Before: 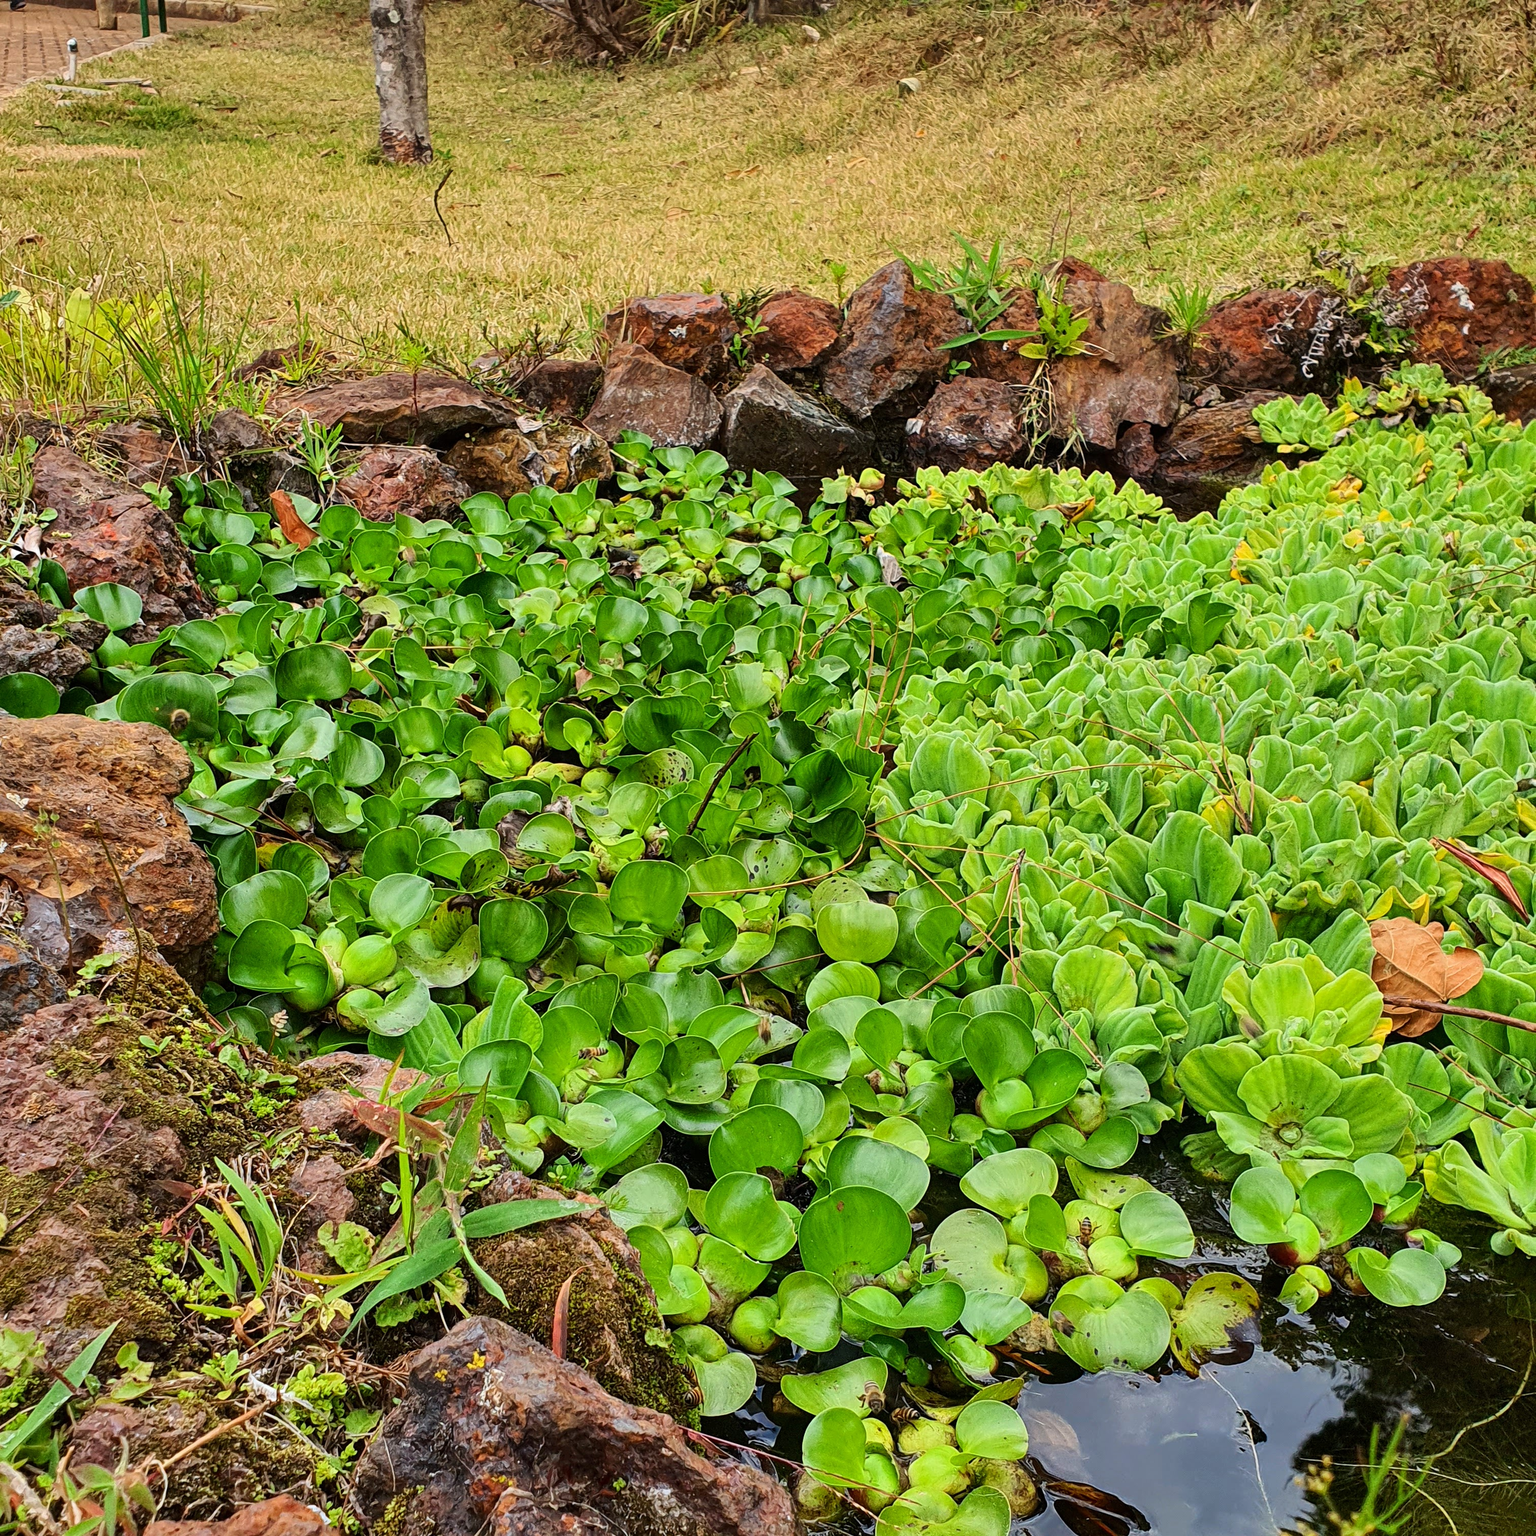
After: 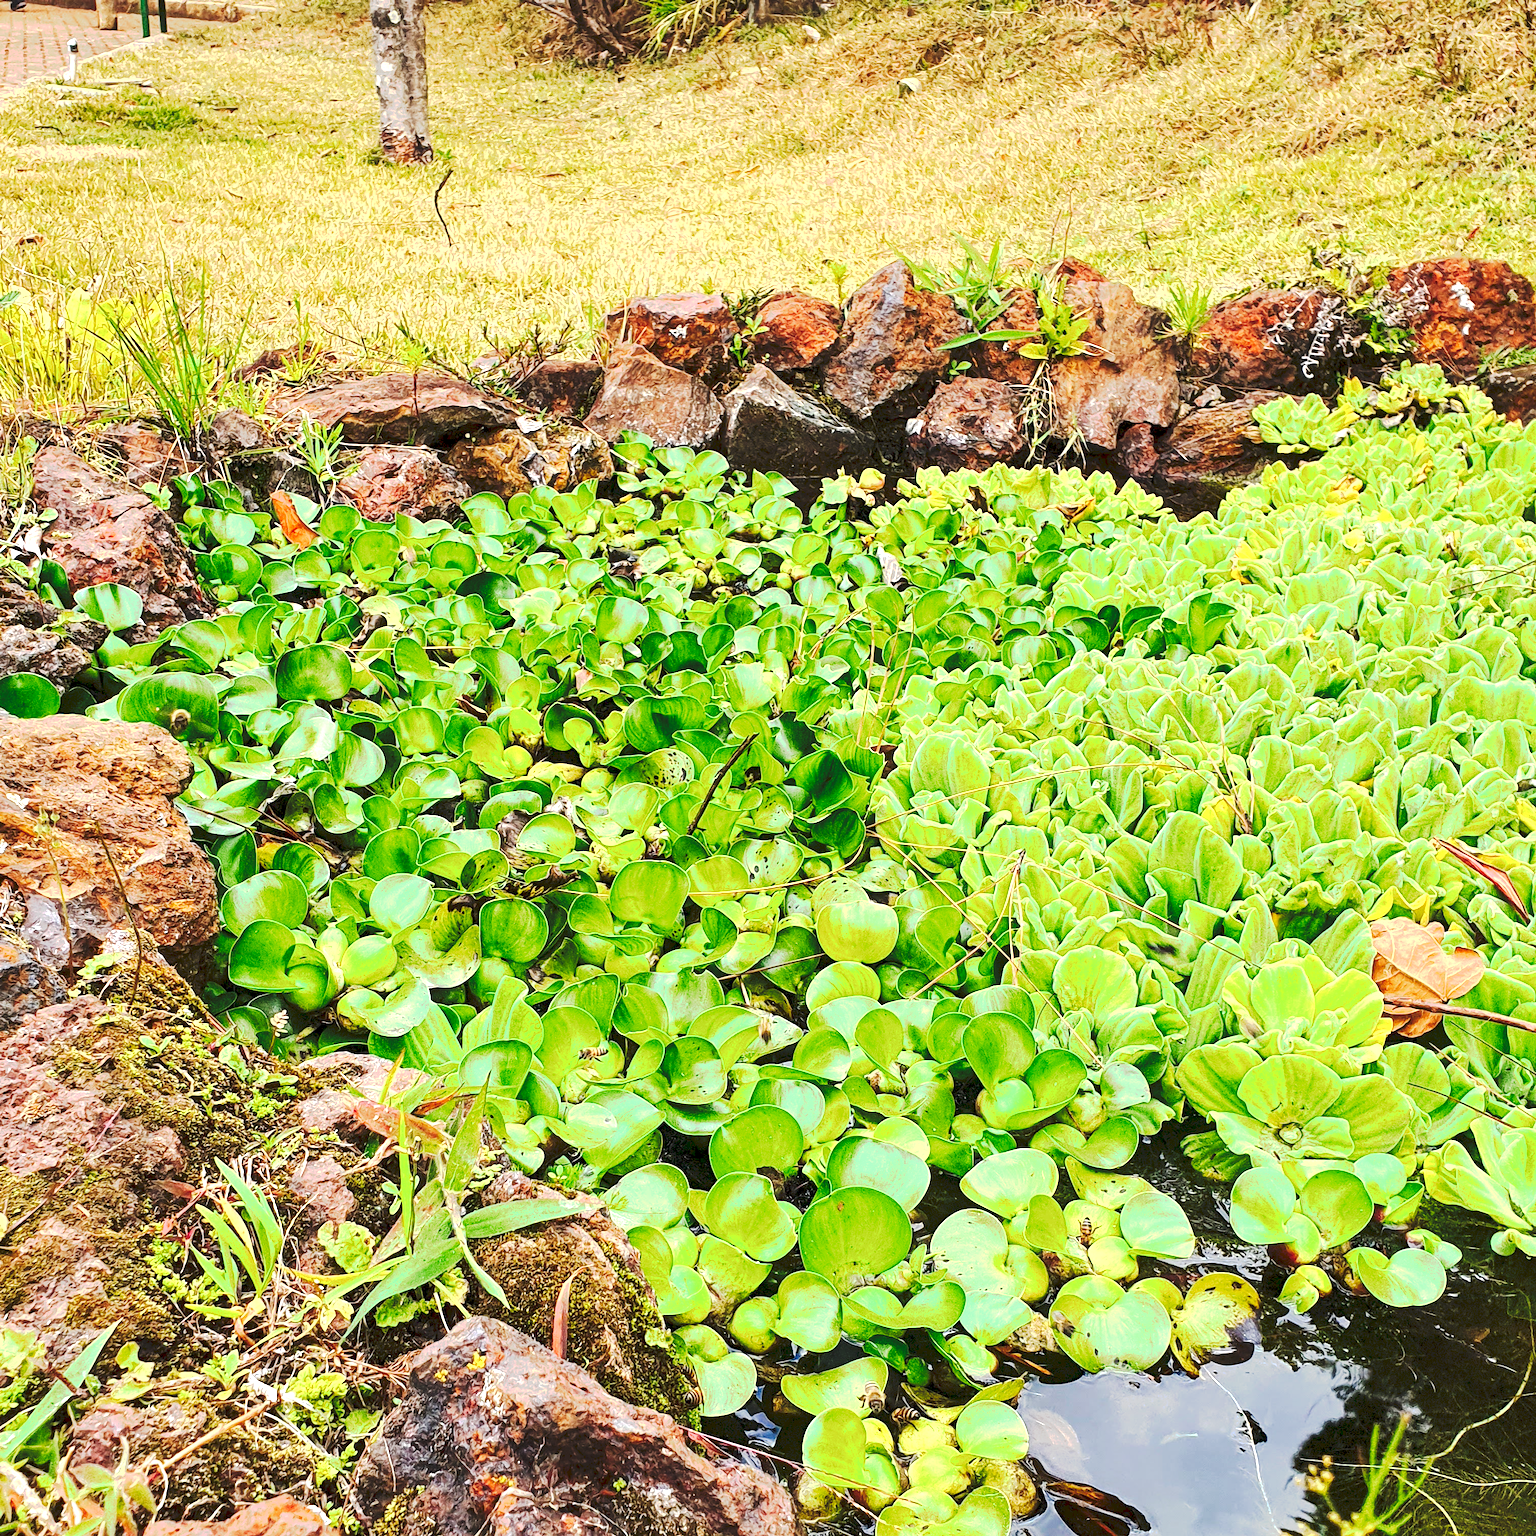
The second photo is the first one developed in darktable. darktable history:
exposure: black level correction 0.001, exposure 1 EV, compensate highlight preservation false
tone curve: curves: ch0 [(0, 0) (0.003, 0.108) (0.011, 0.113) (0.025, 0.113) (0.044, 0.121) (0.069, 0.132) (0.1, 0.145) (0.136, 0.158) (0.177, 0.182) (0.224, 0.215) (0.277, 0.27) (0.335, 0.341) (0.399, 0.424) (0.468, 0.528) (0.543, 0.622) (0.623, 0.721) (0.709, 0.79) (0.801, 0.846) (0.898, 0.871) (1, 1)], preserve colors none
